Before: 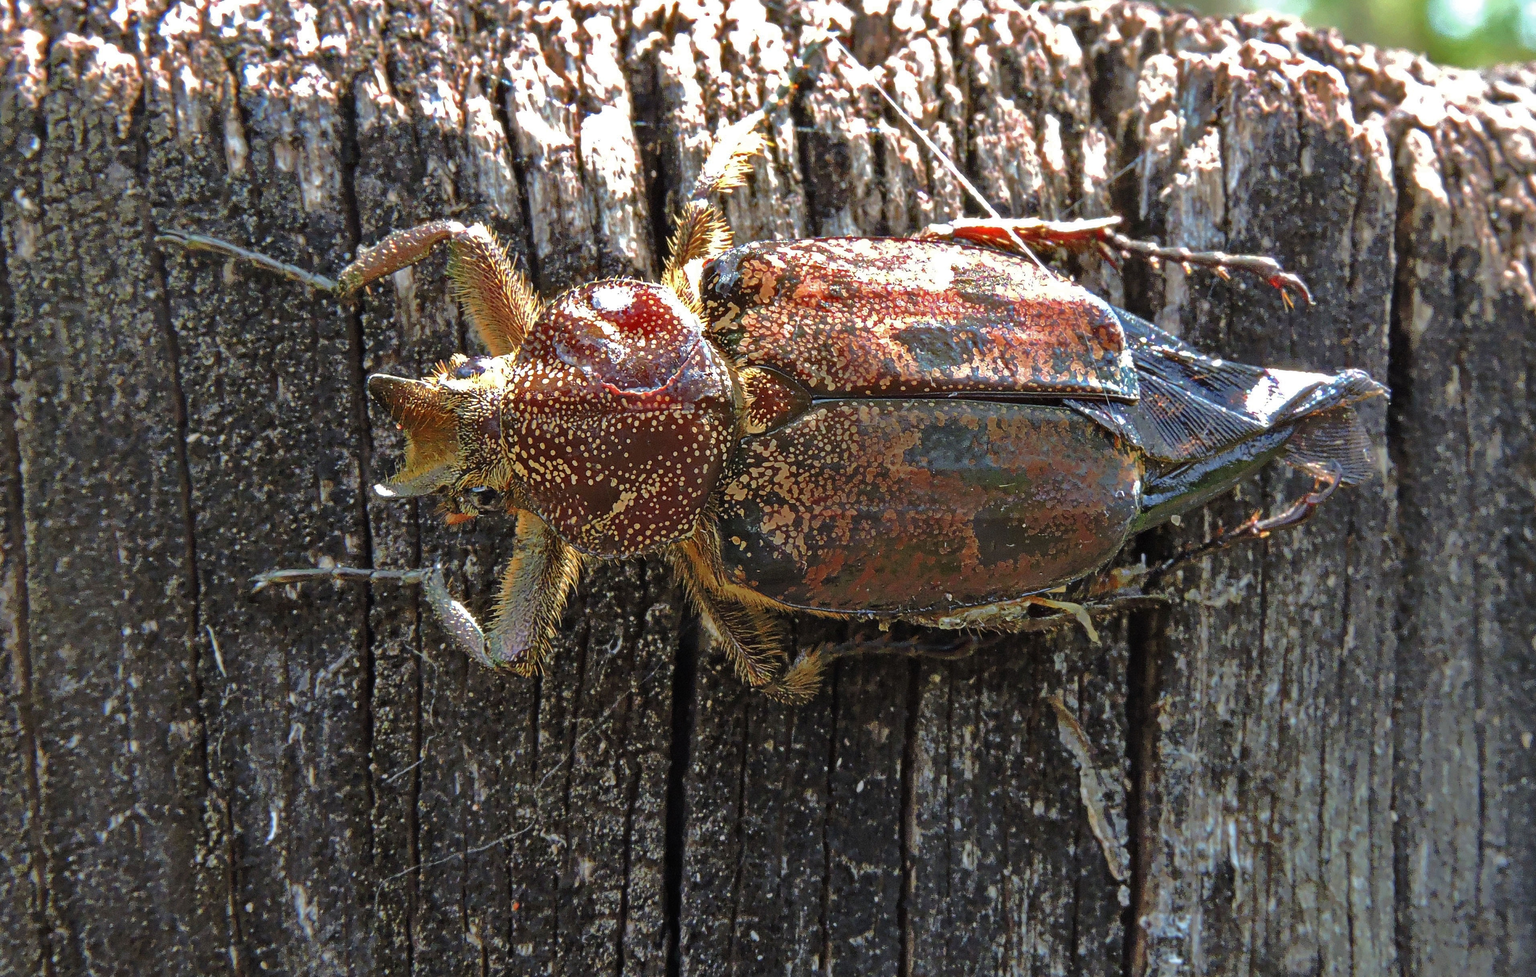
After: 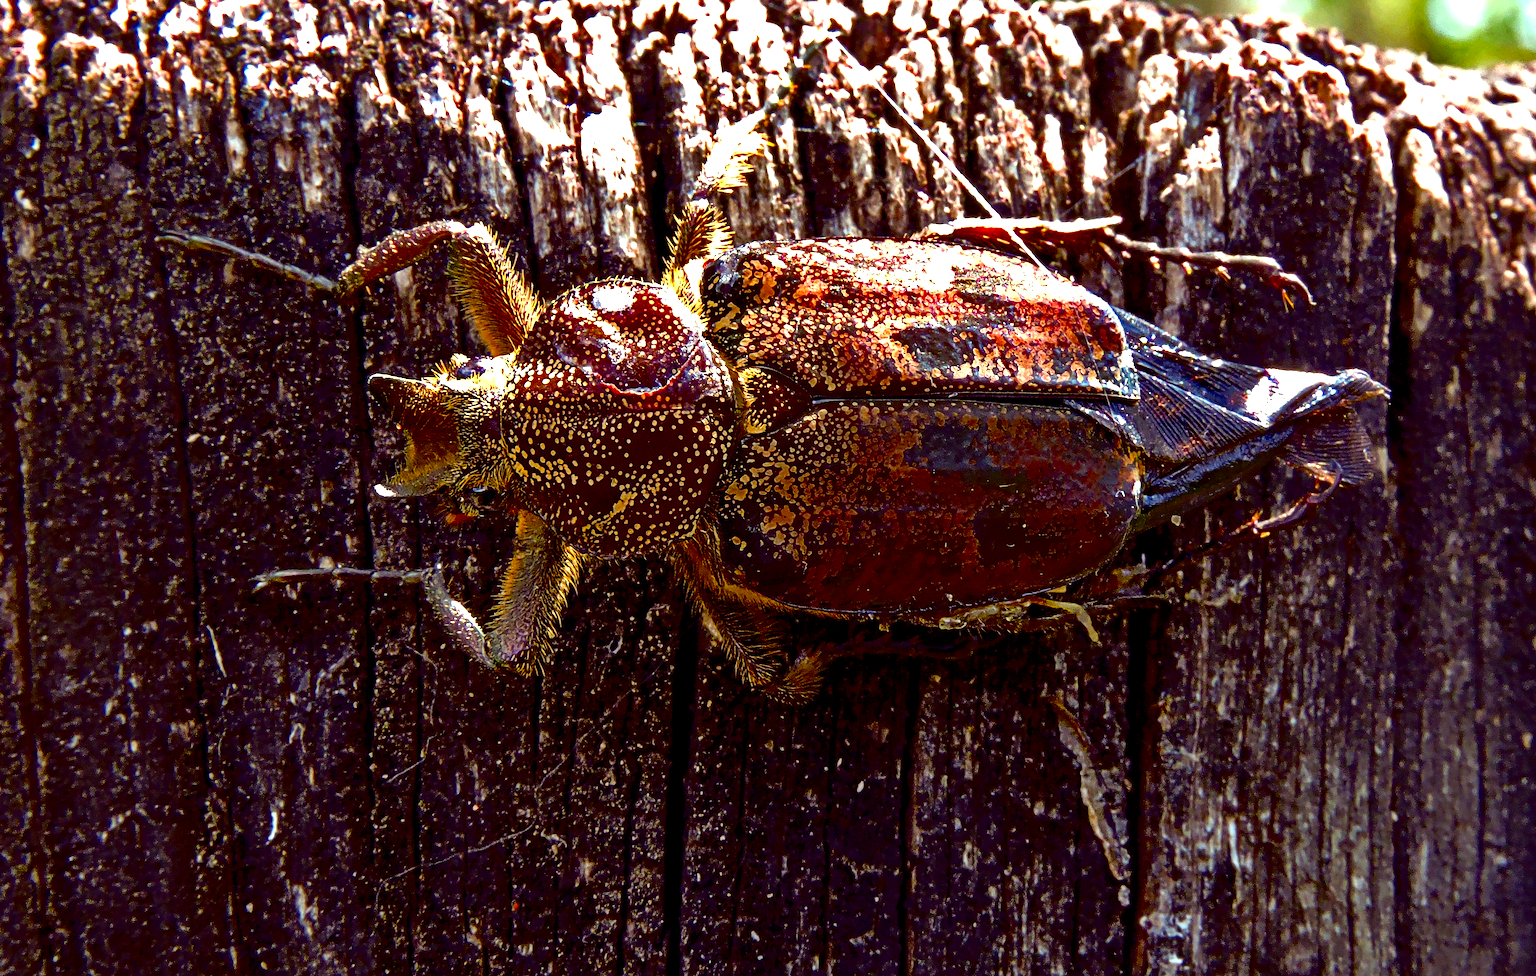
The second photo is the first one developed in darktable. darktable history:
color balance rgb: shadows lift › luminance -21.66%, shadows lift › chroma 8.98%, shadows lift › hue 283.37°, power › chroma 1.55%, power › hue 25.59°, highlights gain › luminance 6.08%, highlights gain › chroma 2.55%, highlights gain › hue 90°, global offset › luminance -0.87%, perceptual saturation grading › global saturation 27.49%, perceptual saturation grading › highlights -28.39%, perceptual saturation grading › mid-tones 15.22%, perceptual saturation grading › shadows 33.98%, perceptual brilliance grading › highlights 10%, perceptual brilliance grading › mid-tones 5%
contrast brightness saturation: contrast 0.24, brightness -0.24, saturation 0.14
